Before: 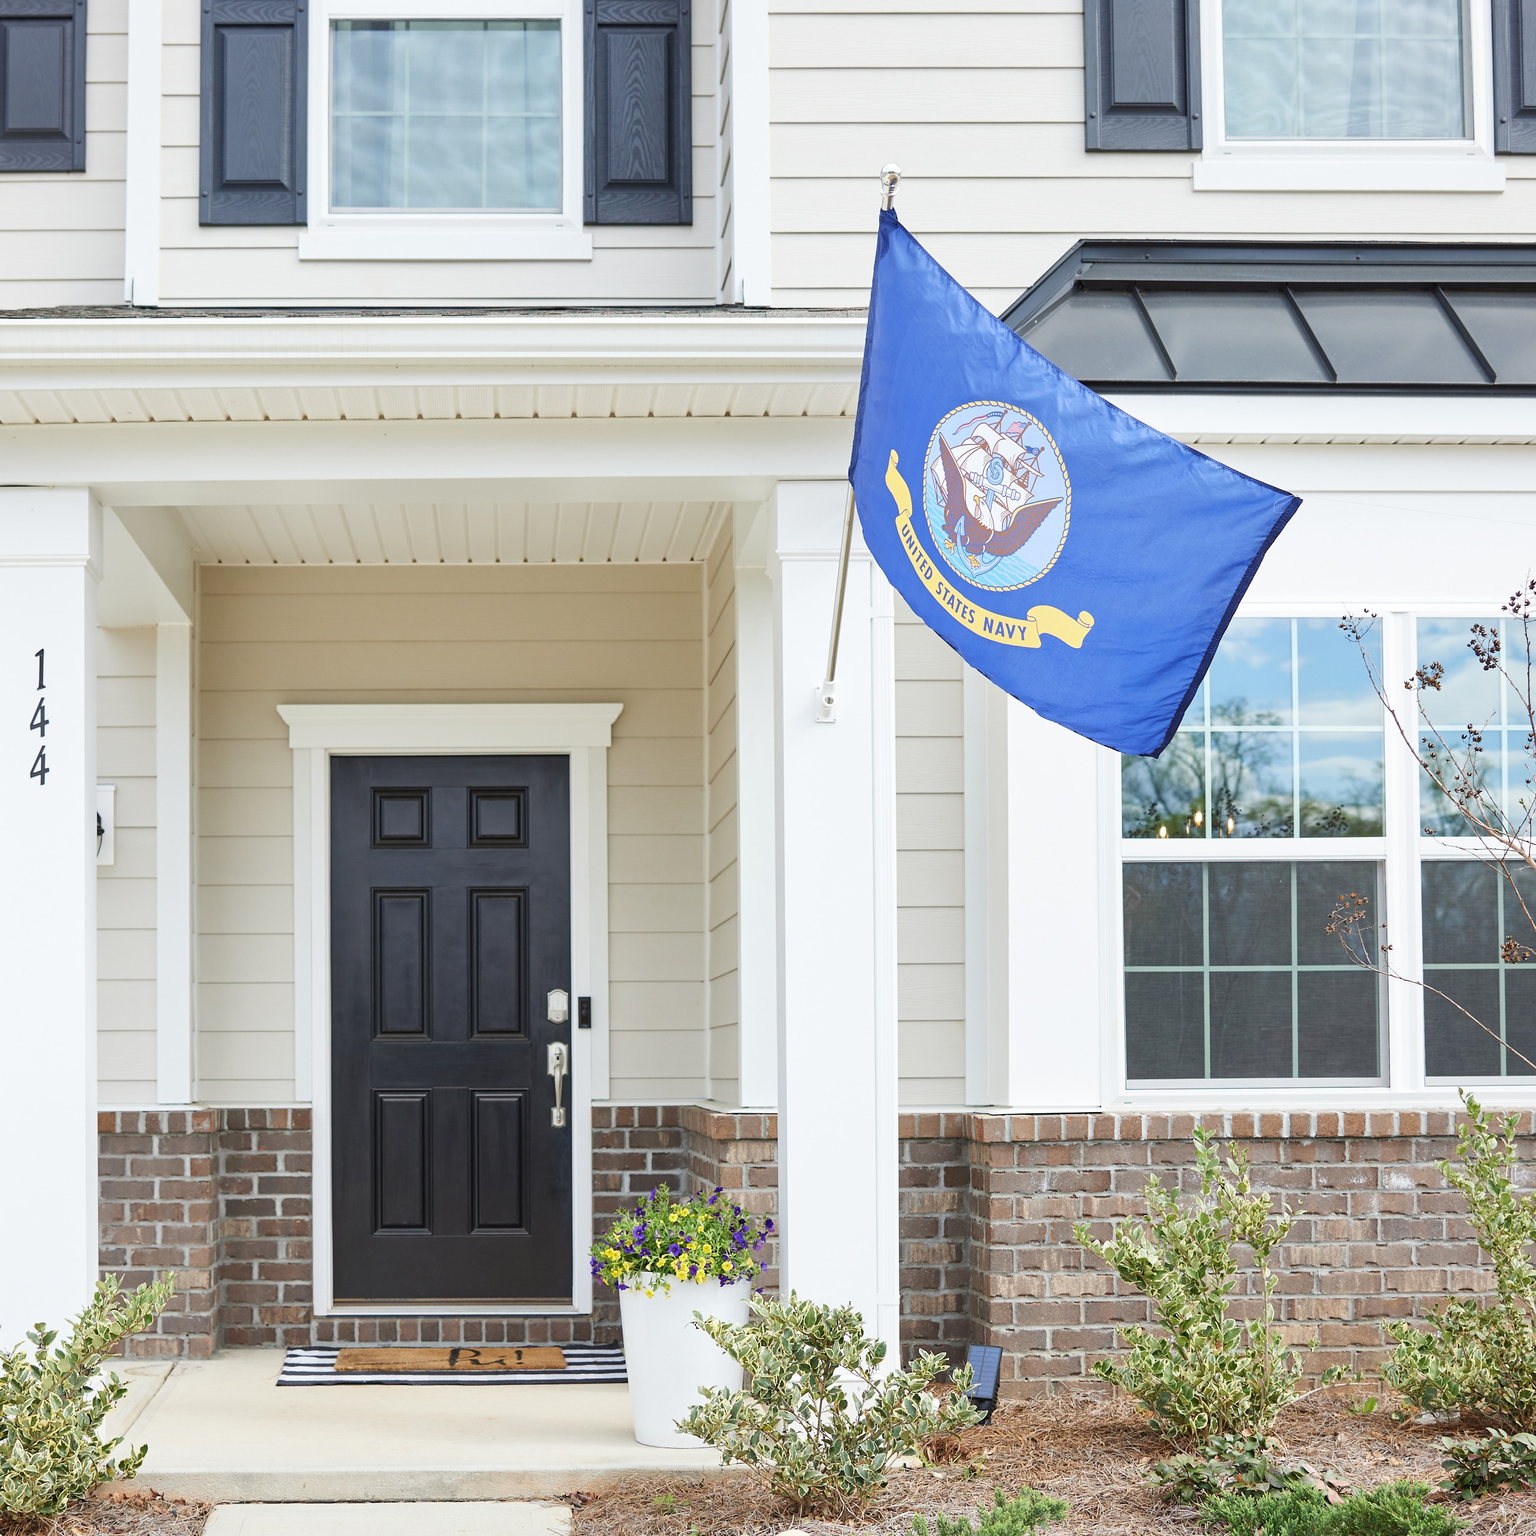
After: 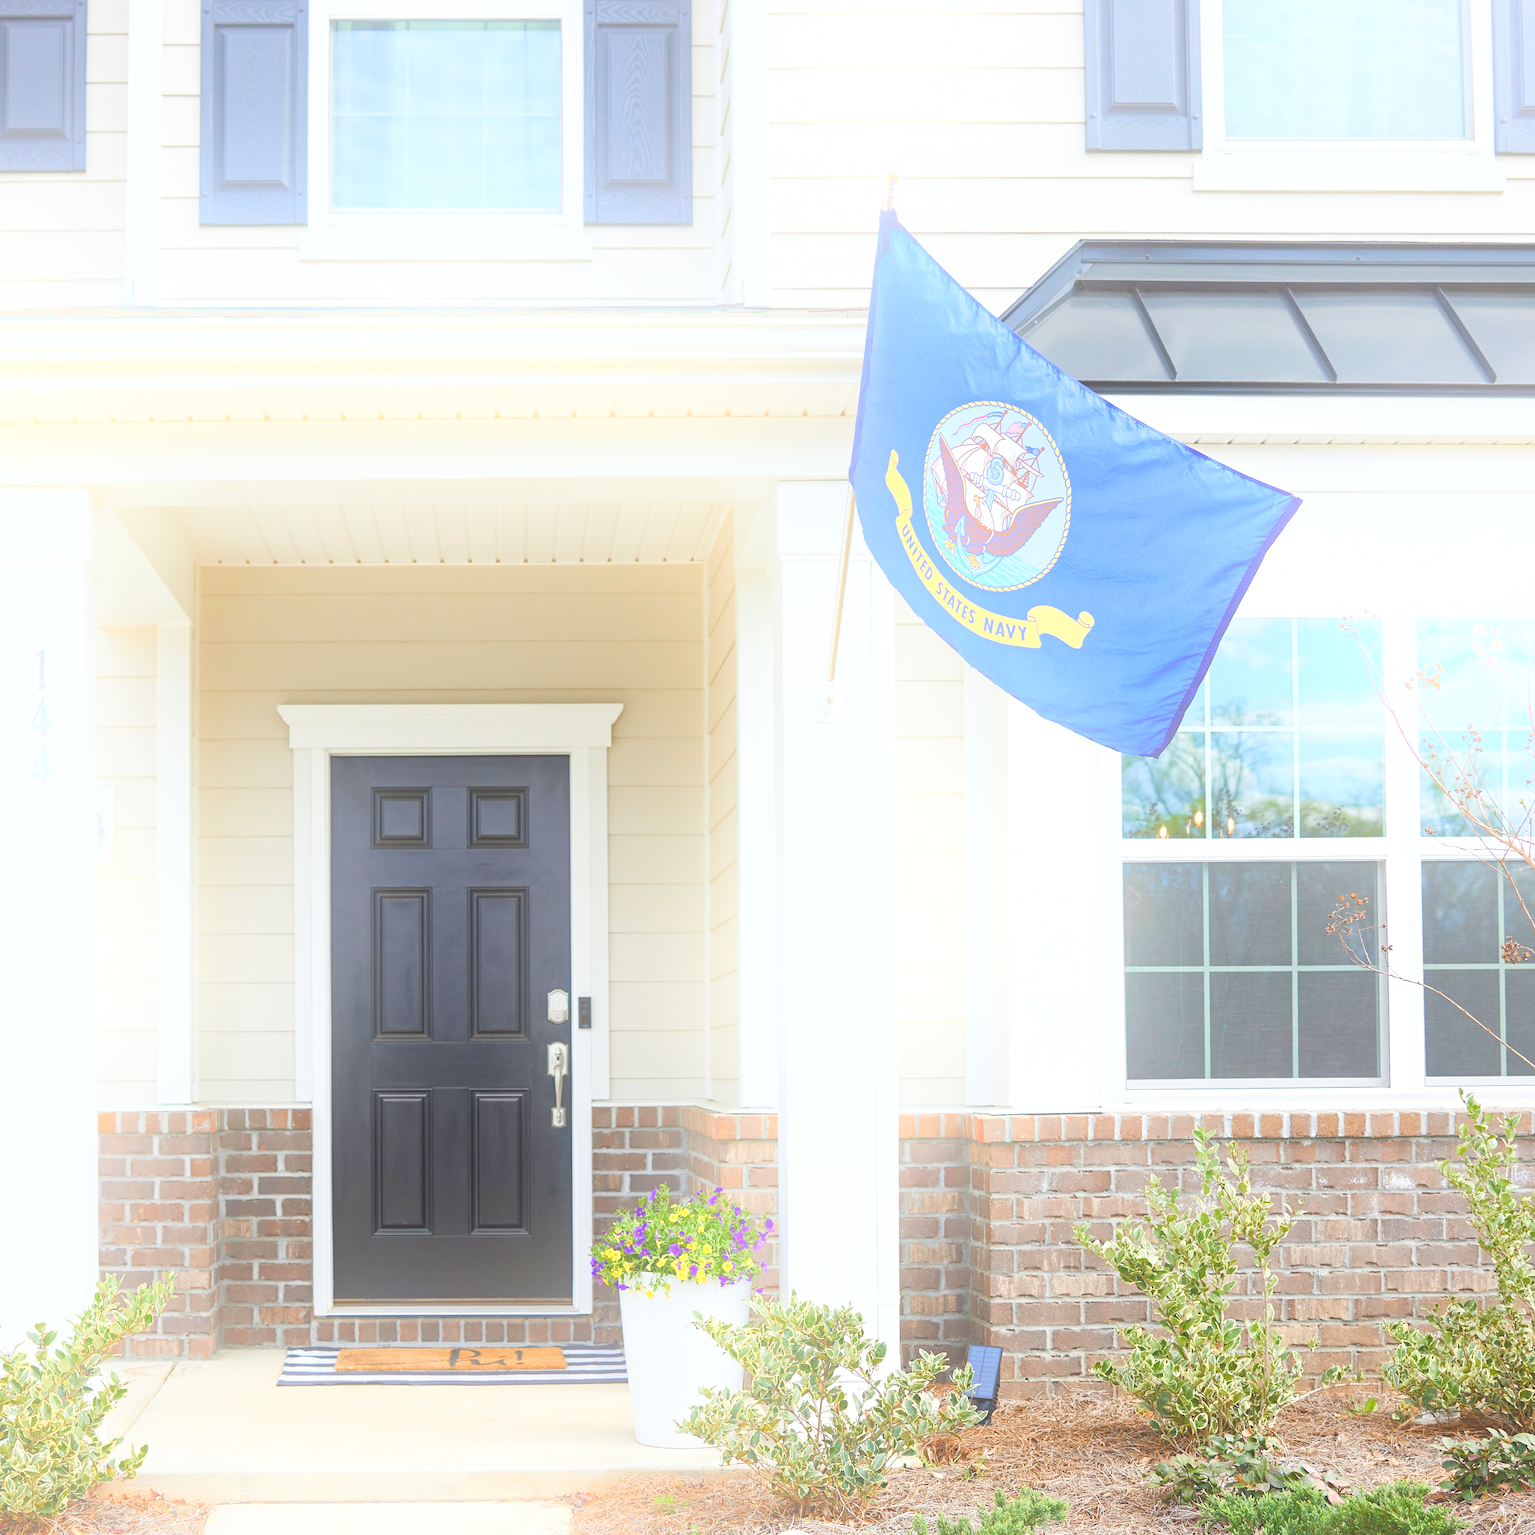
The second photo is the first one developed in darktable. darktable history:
bloom: size 40%
color balance rgb: linear chroma grading › shadows 32%, linear chroma grading › global chroma -2%, linear chroma grading › mid-tones 4%, perceptual saturation grading › global saturation -2%, perceptual saturation grading › highlights -8%, perceptual saturation grading › mid-tones 8%, perceptual saturation grading › shadows 4%, perceptual brilliance grading › highlights 8%, perceptual brilliance grading › mid-tones 4%, perceptual brilliance grading › shadows 2%, global vibrance 16%, saturation formula JzAzBz (2021)
